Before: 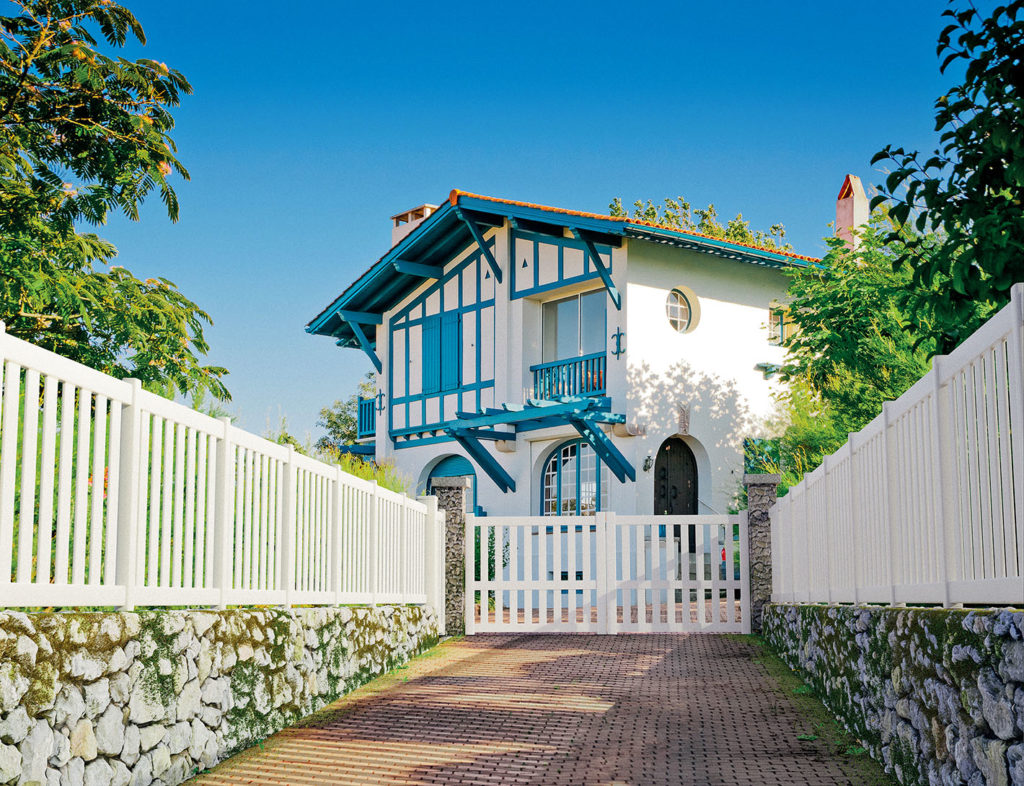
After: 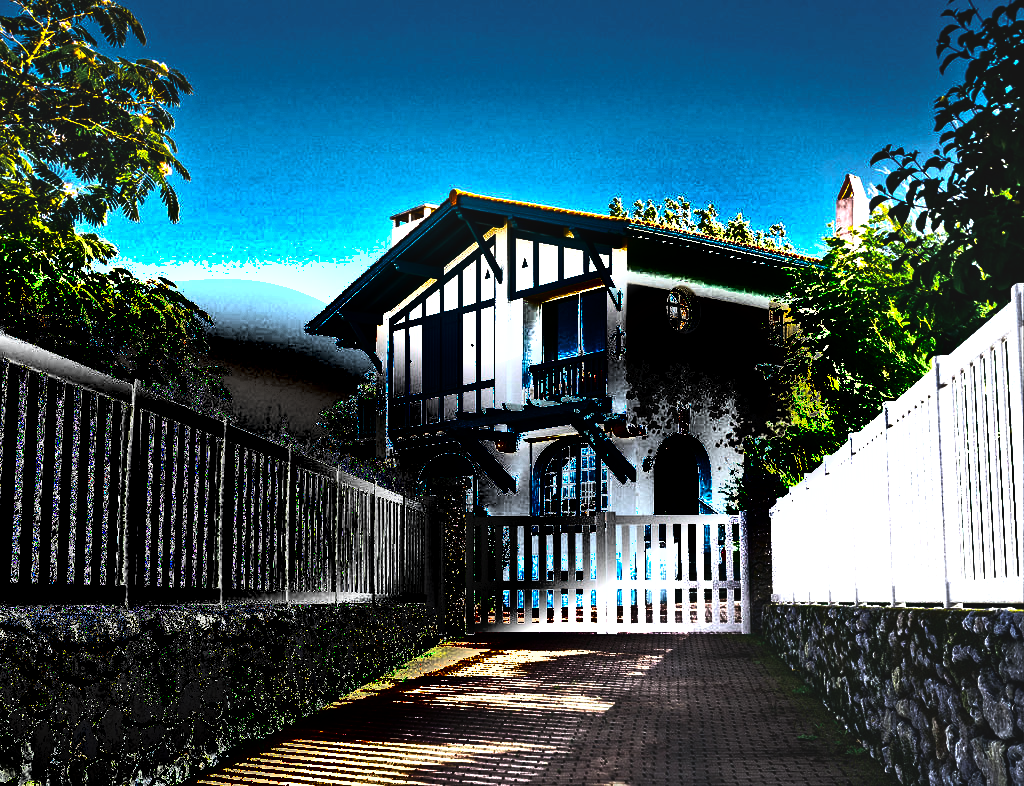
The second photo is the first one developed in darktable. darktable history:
color balance rgb: perceptual saturation grading › global saturation 25%, global vibrance 20%
exposure: black level correction -0.023, exposure 1.397 EV, compensate highlight preservation false
tone curve: curves: ch0 [(0, 0) (0.765, 0.349) (1, 1)], color space Lab, linked channels, preserve colors none
shadows and highlights: shadows 19.13, highlights -83.41, soften with gaussian
white balance: red 0.98, blue 1.034
